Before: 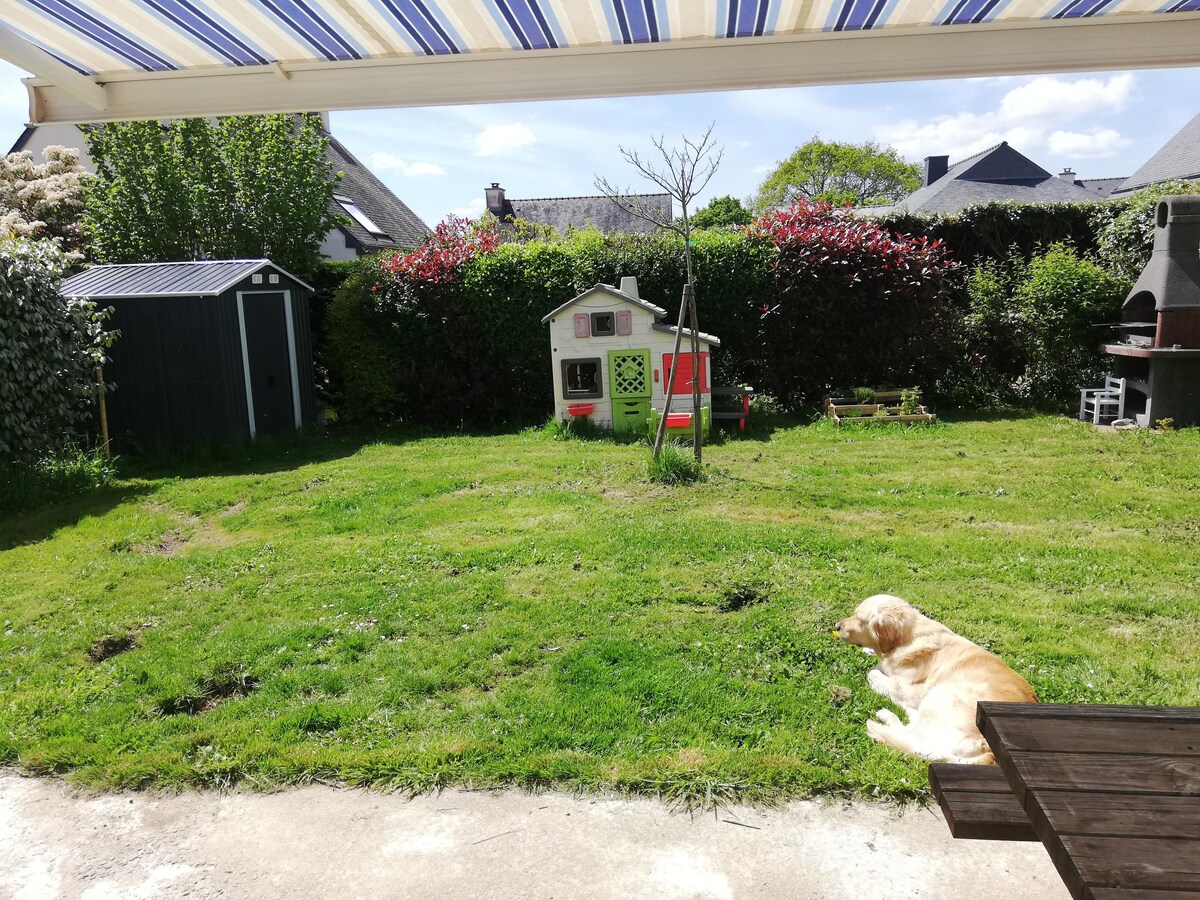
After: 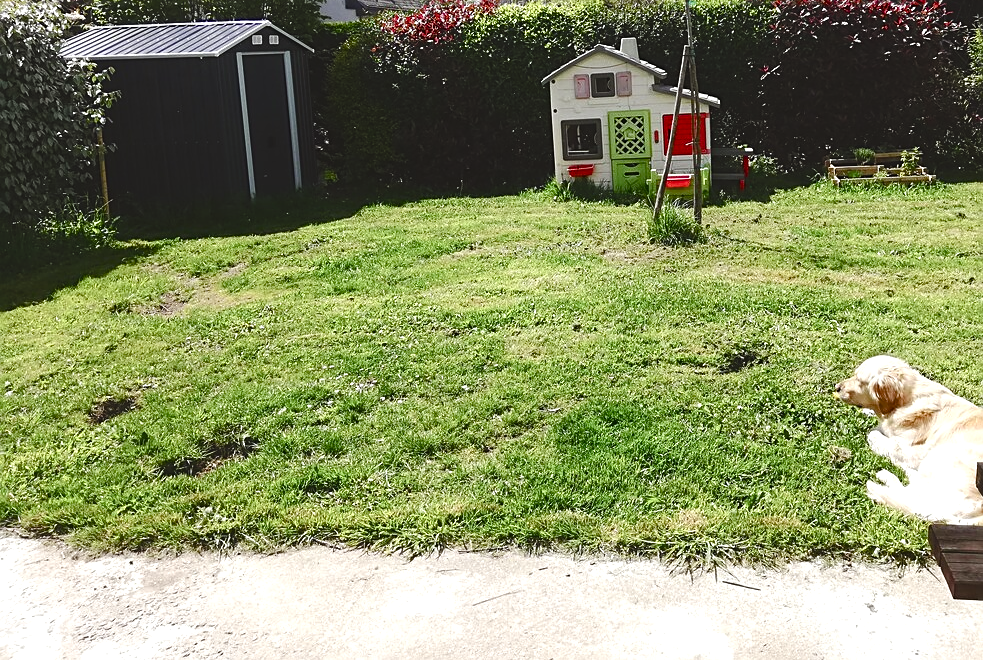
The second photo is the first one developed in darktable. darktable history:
crop: top 26.634%, right 18.028%
exposure: black level correction -0.015, compensate highlight preservation false
color balance rgb: power › chroma 0.299%, power › hue 24.71°, perceptual saturation grading › global saturation 20%, perceptual saturation grading › highlights -50.502%, perceptual saturation grading › shadows 30.564%, global vibrance 6.452%, contrast 13.326%, saturation formula JzAzBz (2021)
sharpen: on, module defaults
